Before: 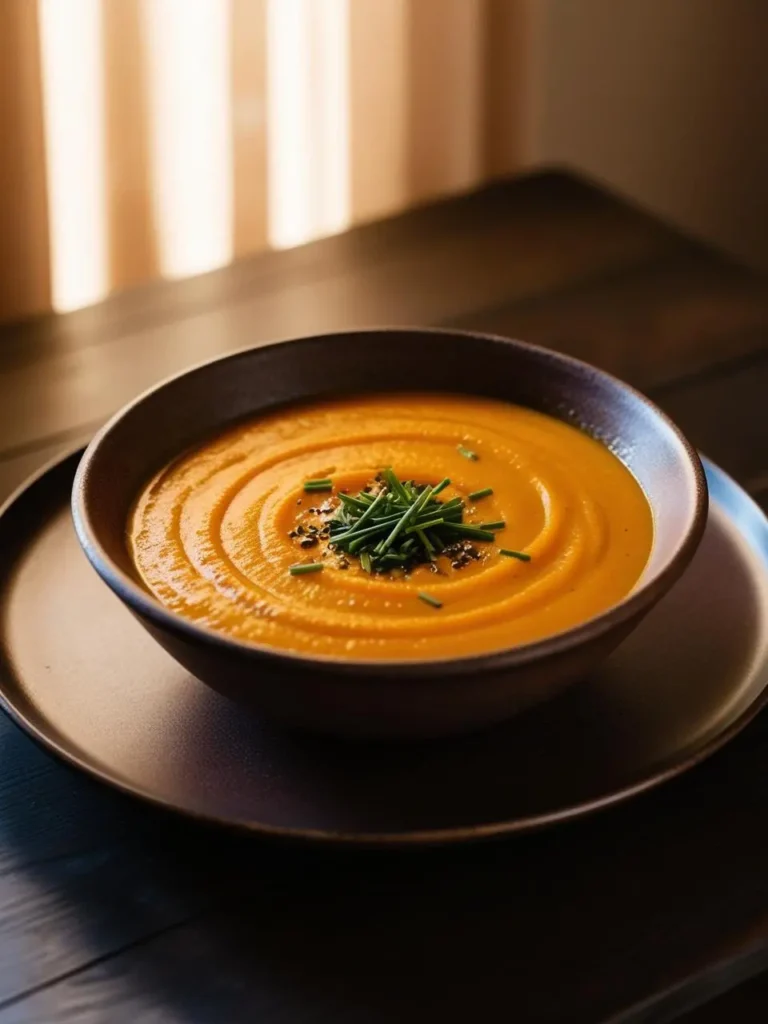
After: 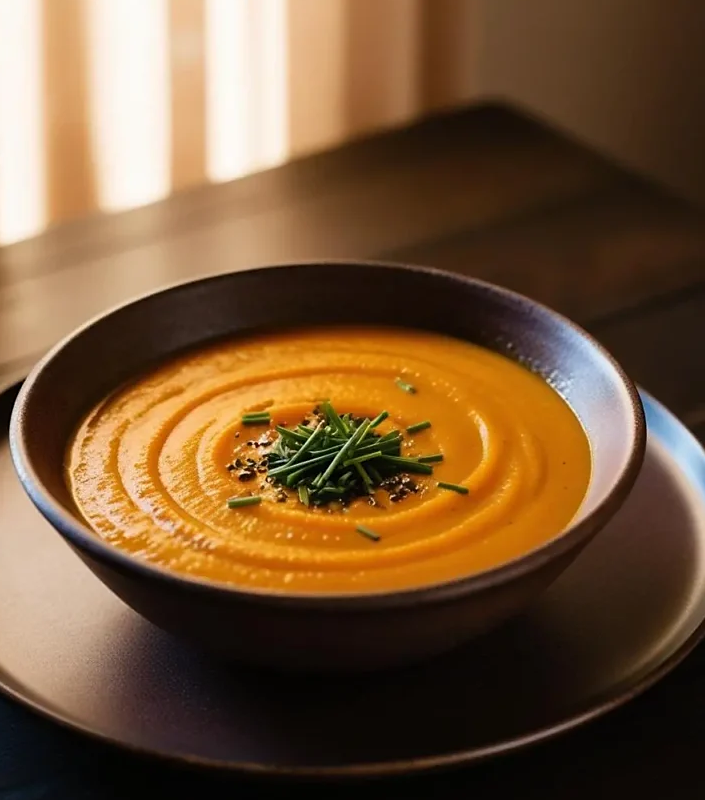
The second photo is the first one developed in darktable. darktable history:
crop: left 8.166%, top 6.571%, bottom 15.287%
sharpen: radius 1.469, amount 0.407, threshold 1.506
